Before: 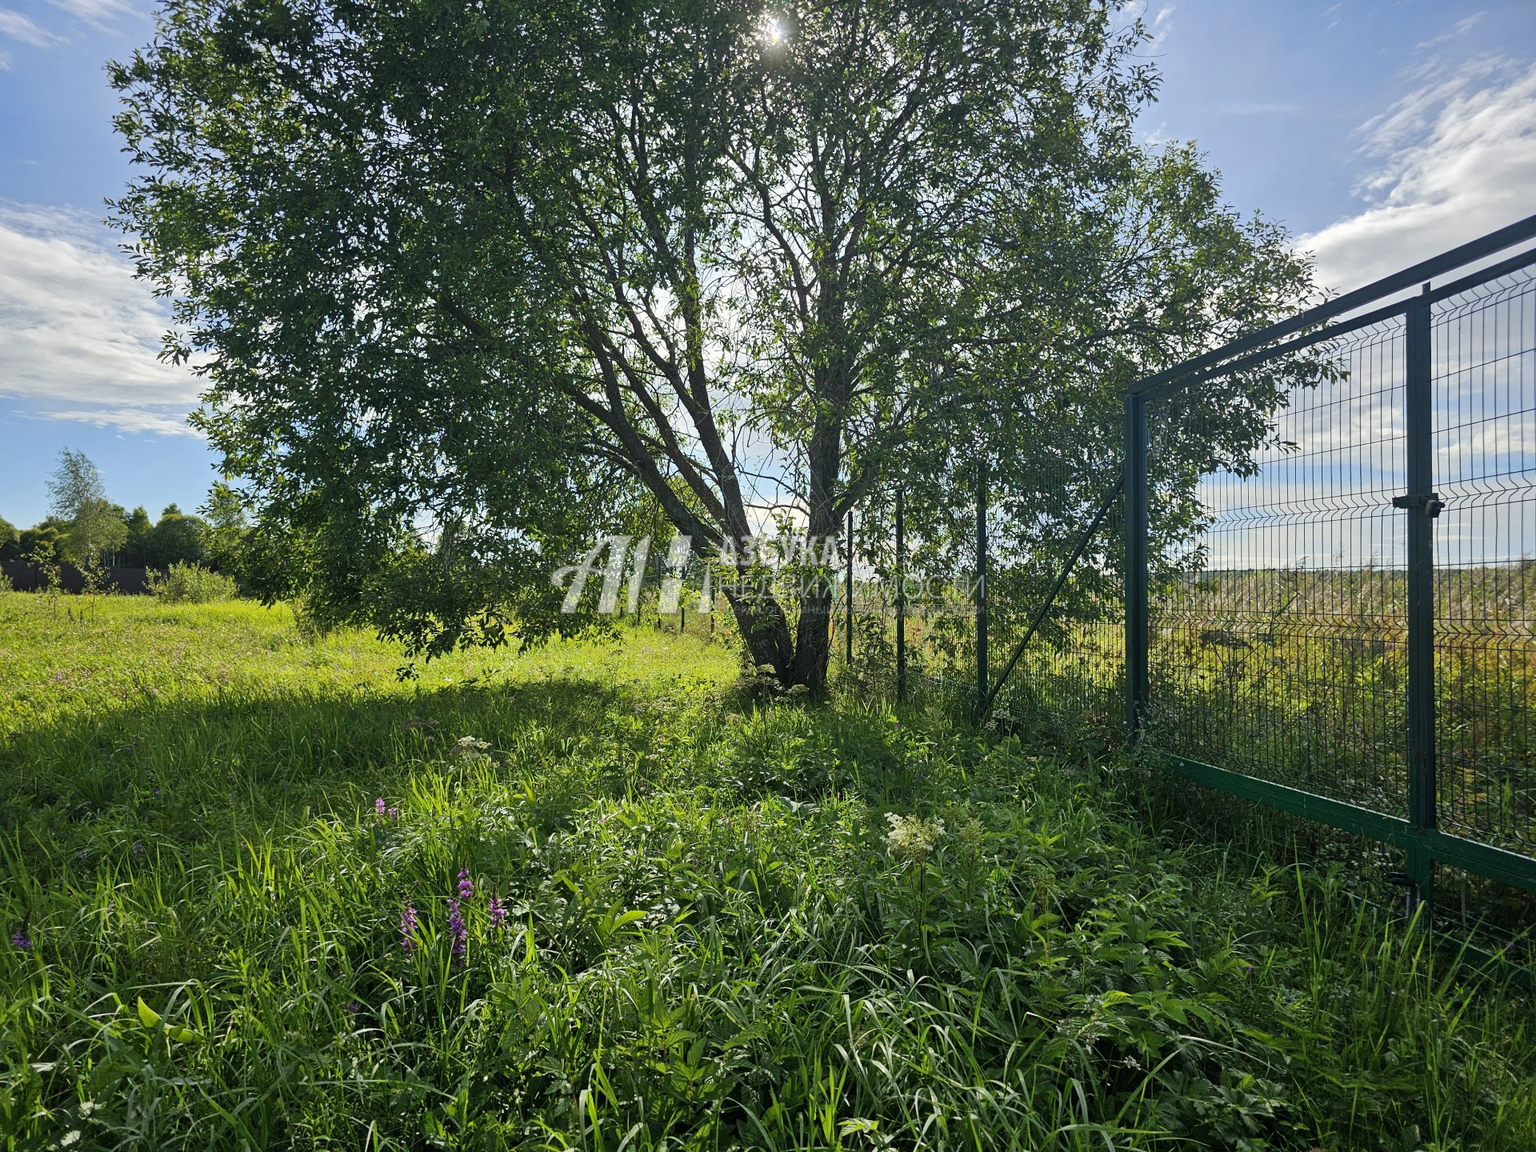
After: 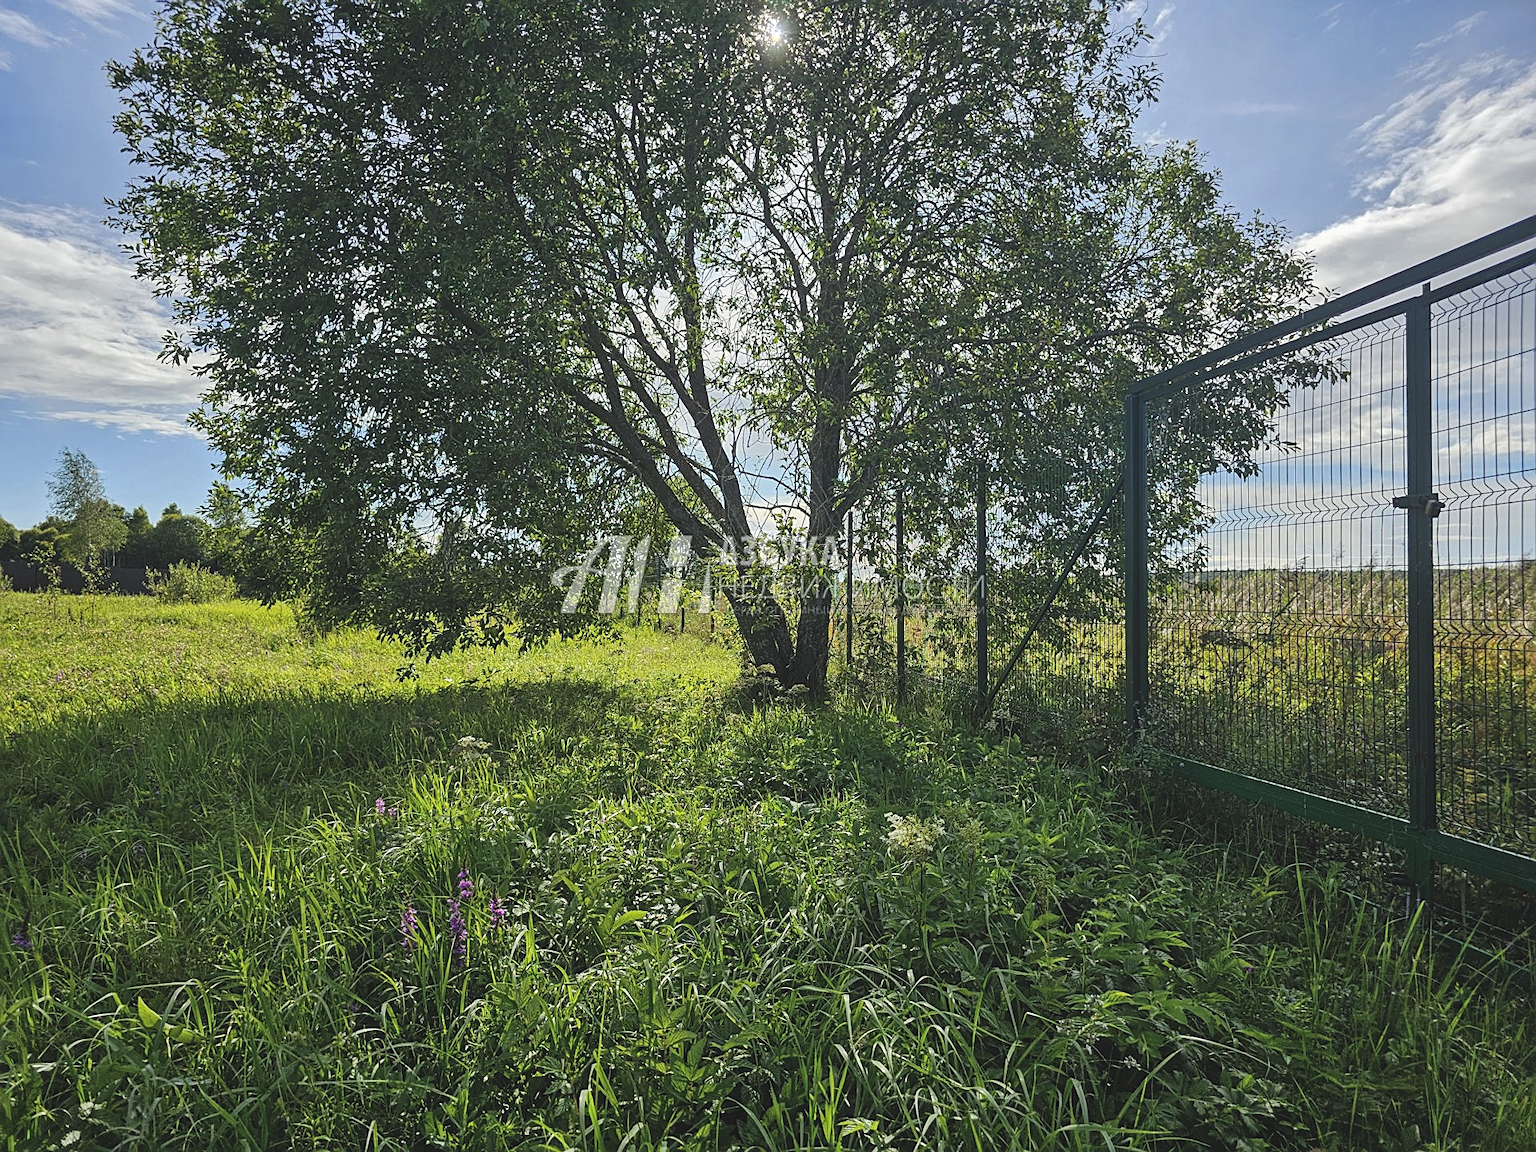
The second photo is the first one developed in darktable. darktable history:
exposure: black level correction -0.015, exposure -0.132 EV, compensate highlight preservation false
sharpen: on, module defaults
local contrast: on, module defaults
